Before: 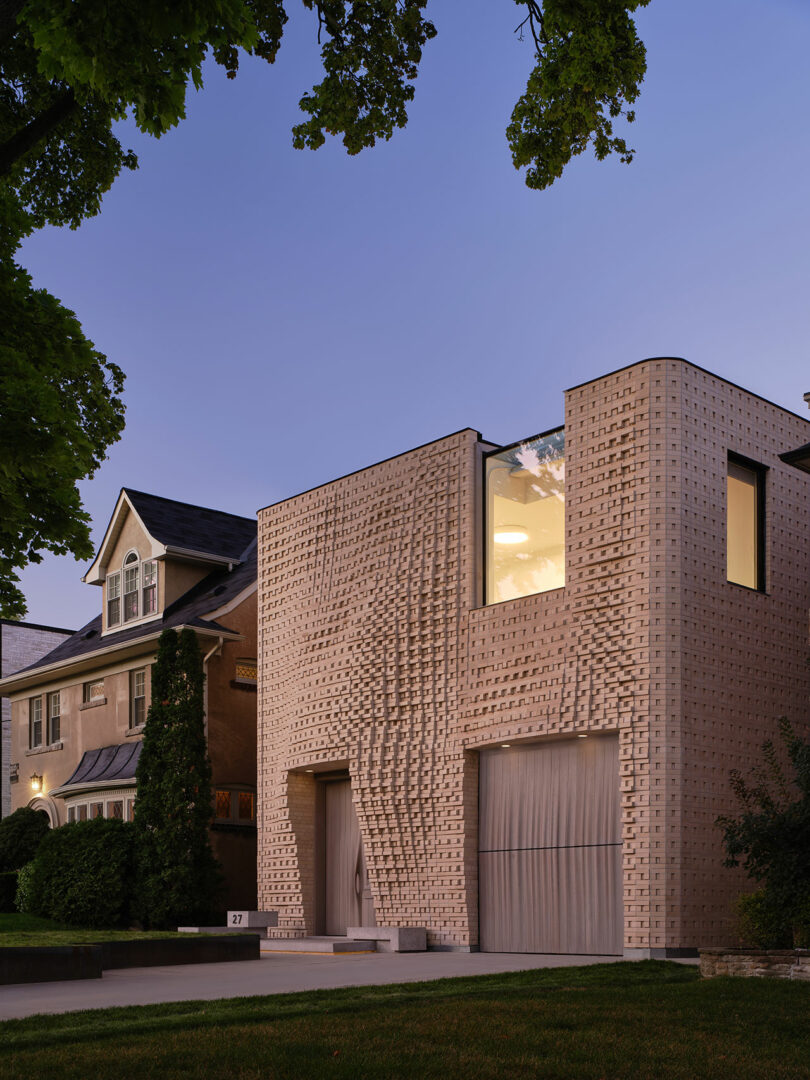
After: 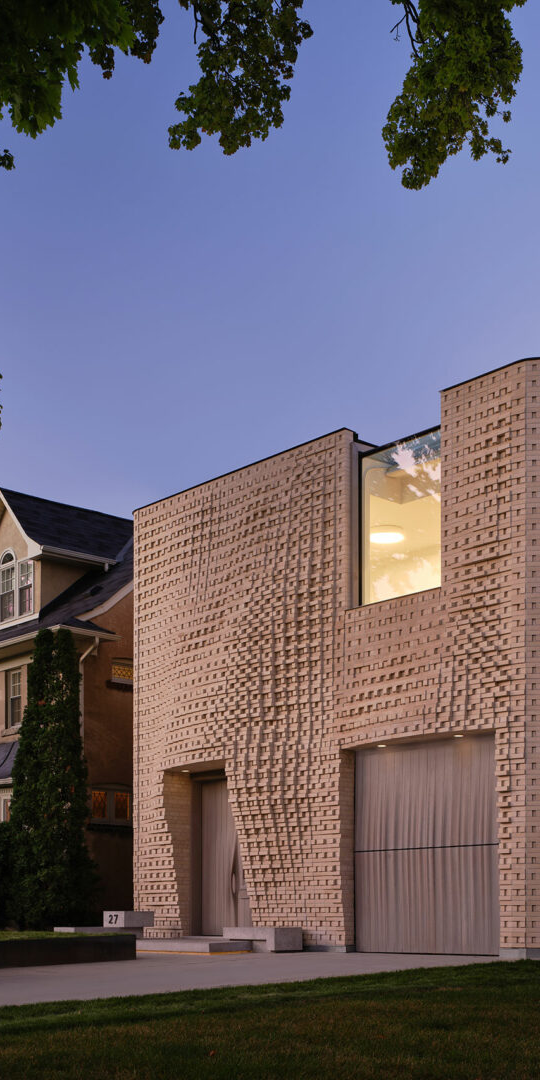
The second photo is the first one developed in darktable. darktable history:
crop: left 15.402%, right 17.828%
